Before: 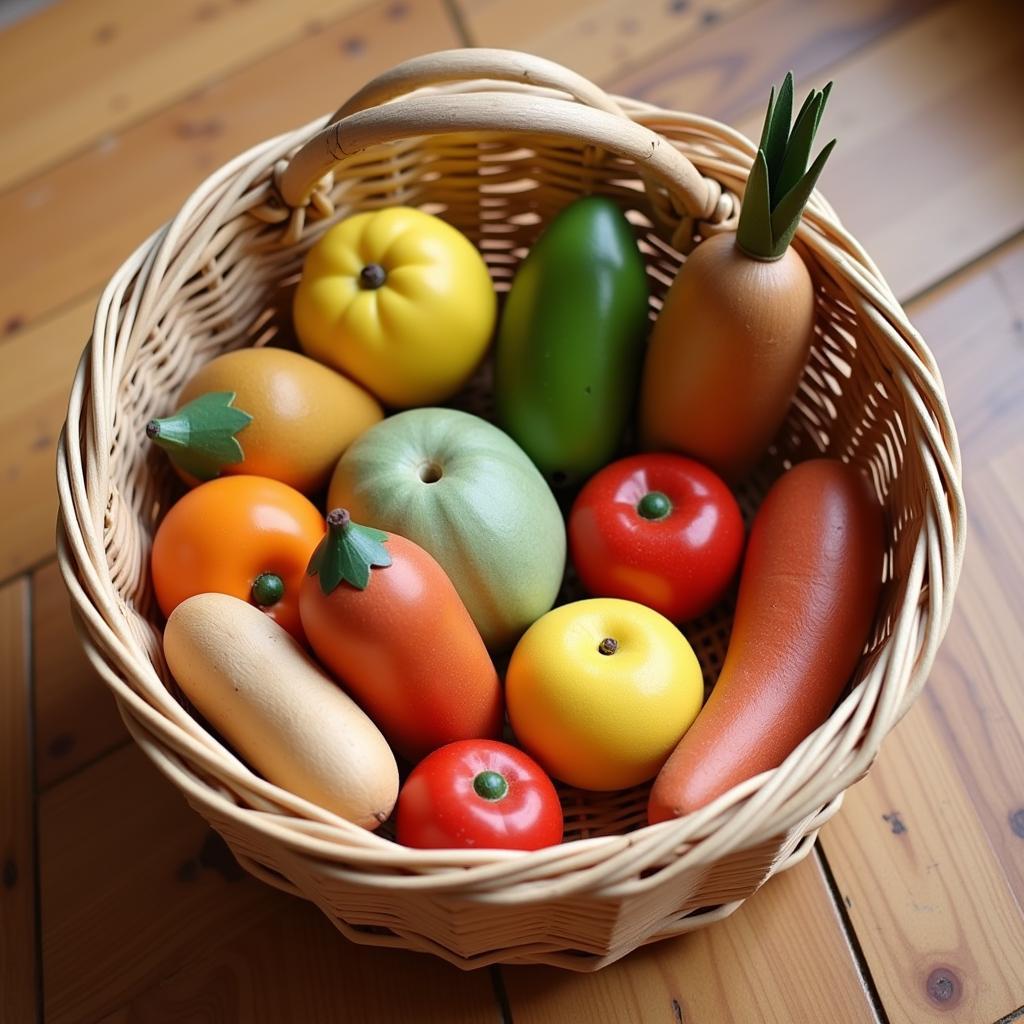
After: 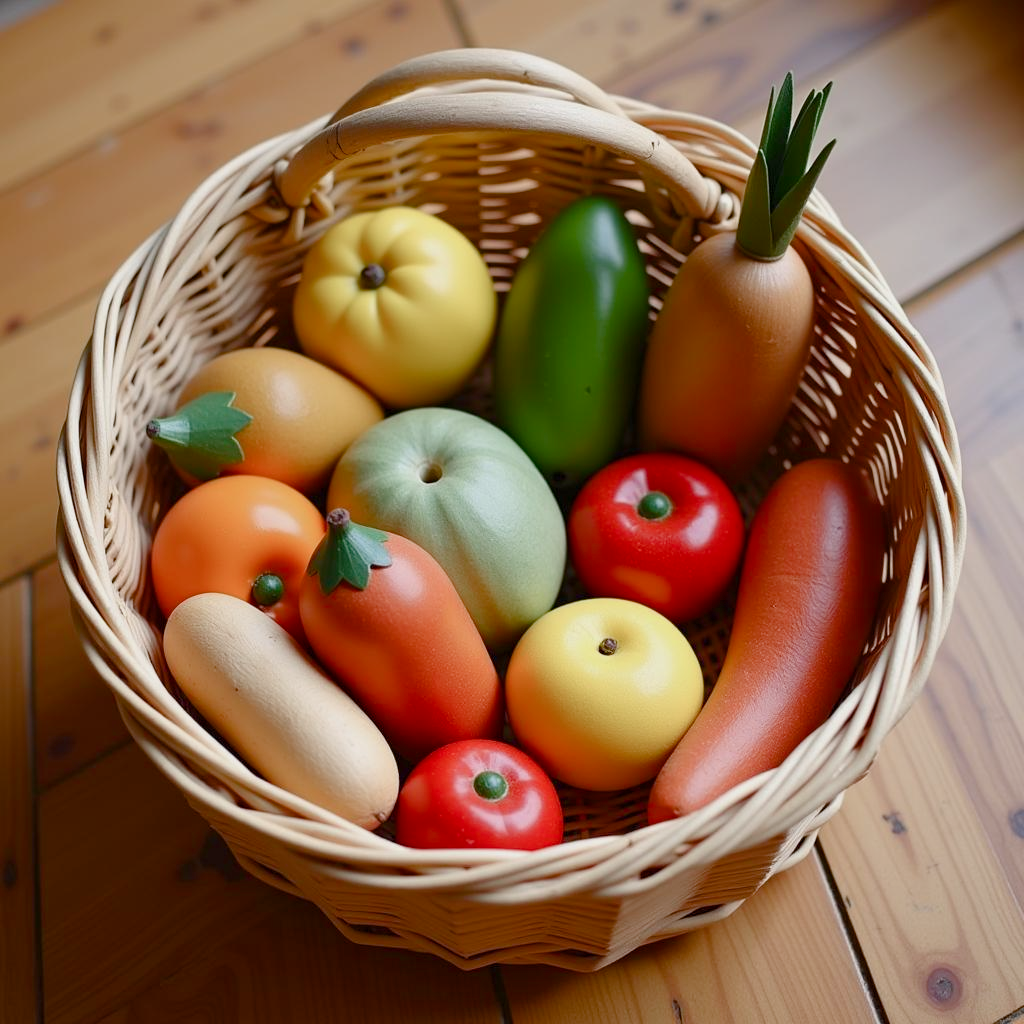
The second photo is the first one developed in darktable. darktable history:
color balance rgb: linear chroma grading › shadows -1.559%, linear chroma grading › highlights -14.989%, linear chroma grading › global chroma -9.465%, linear chroma grading › mid-tones -9.607%, perceptual saturation grading › global saturation 20%, perceptual saturation grading › highlights -24.729%, perceptual saturation grading › shadows 49.497%, contrast -9.573%
